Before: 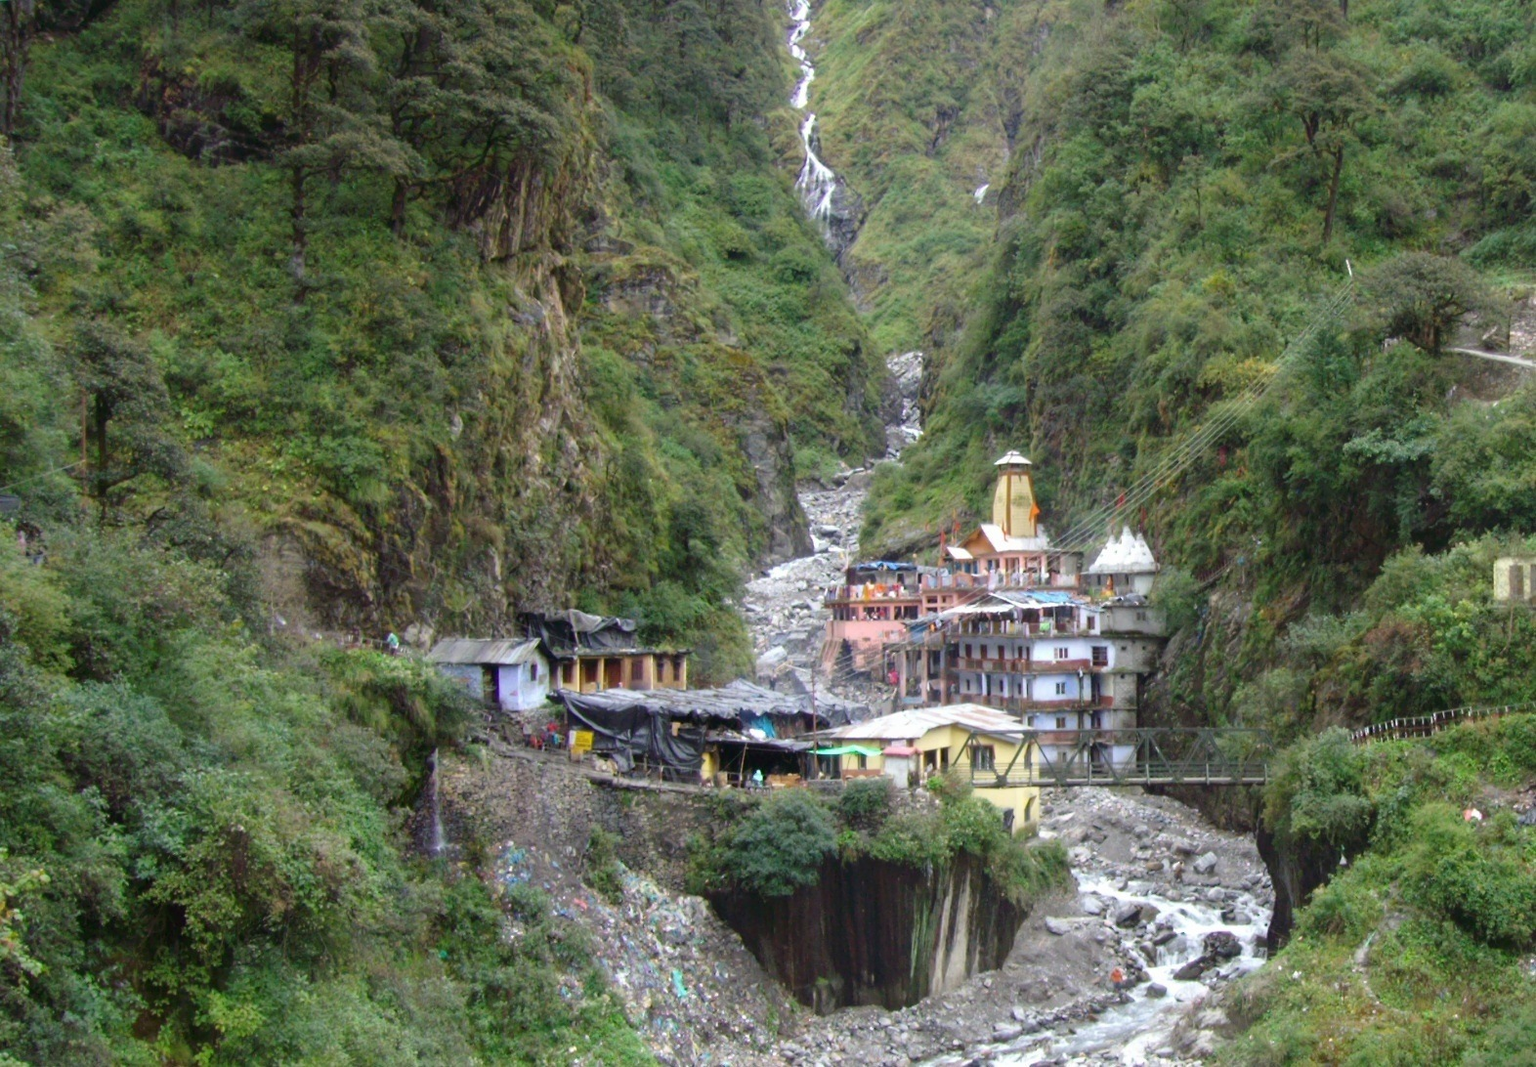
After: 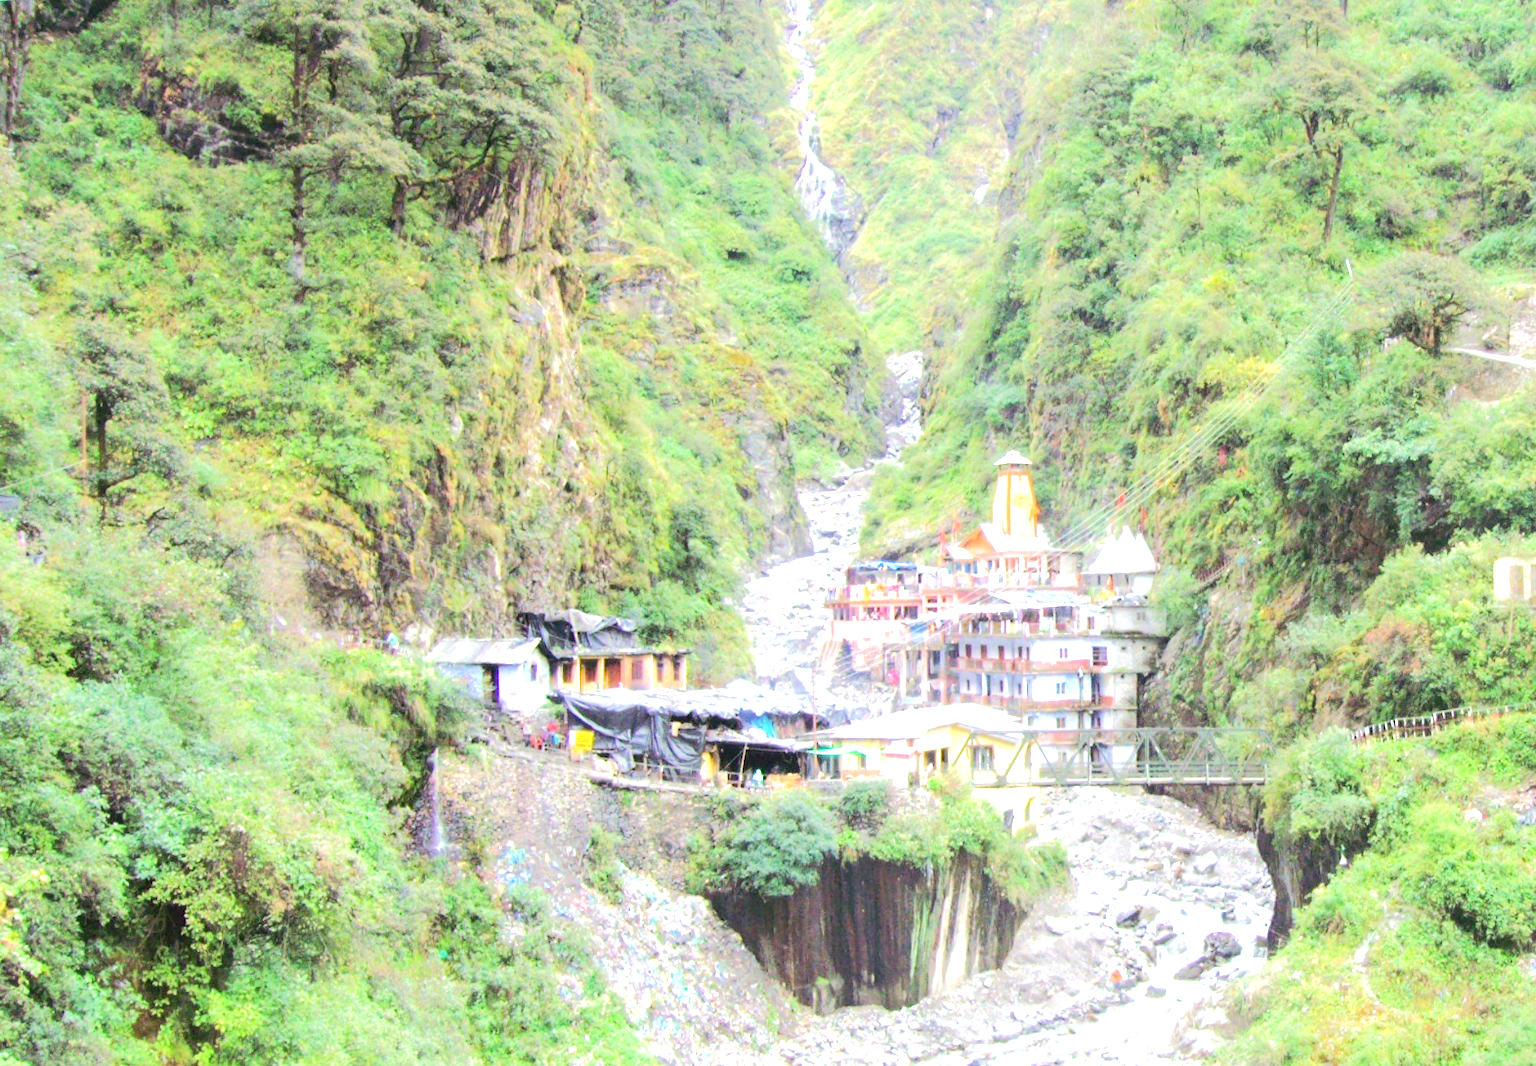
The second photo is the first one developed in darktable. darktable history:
exposure: black level correction 0, exposure 1.41 EV, compensate exposure bias true, compensate highlight preservation false
tone equalizer: -7 EV 0.153 EV, -6 EV 0.637 EV, -5 EV 1.14 EV, -4 EV 1.33 EV, -3 EV 1.17 EV, -2 EV 0.6 EV, -1 EV 0.16 EV, edges refinement/feathering 500, mask exposure compensation -1.57 EV, preserve details no
